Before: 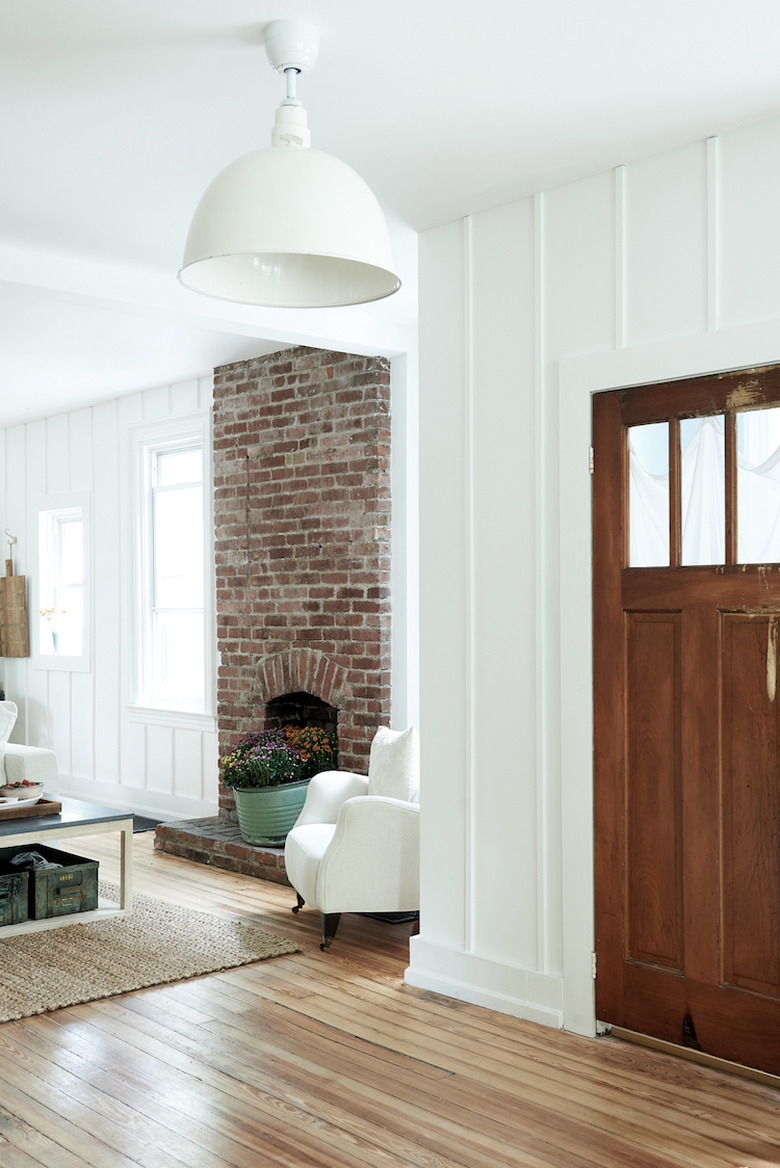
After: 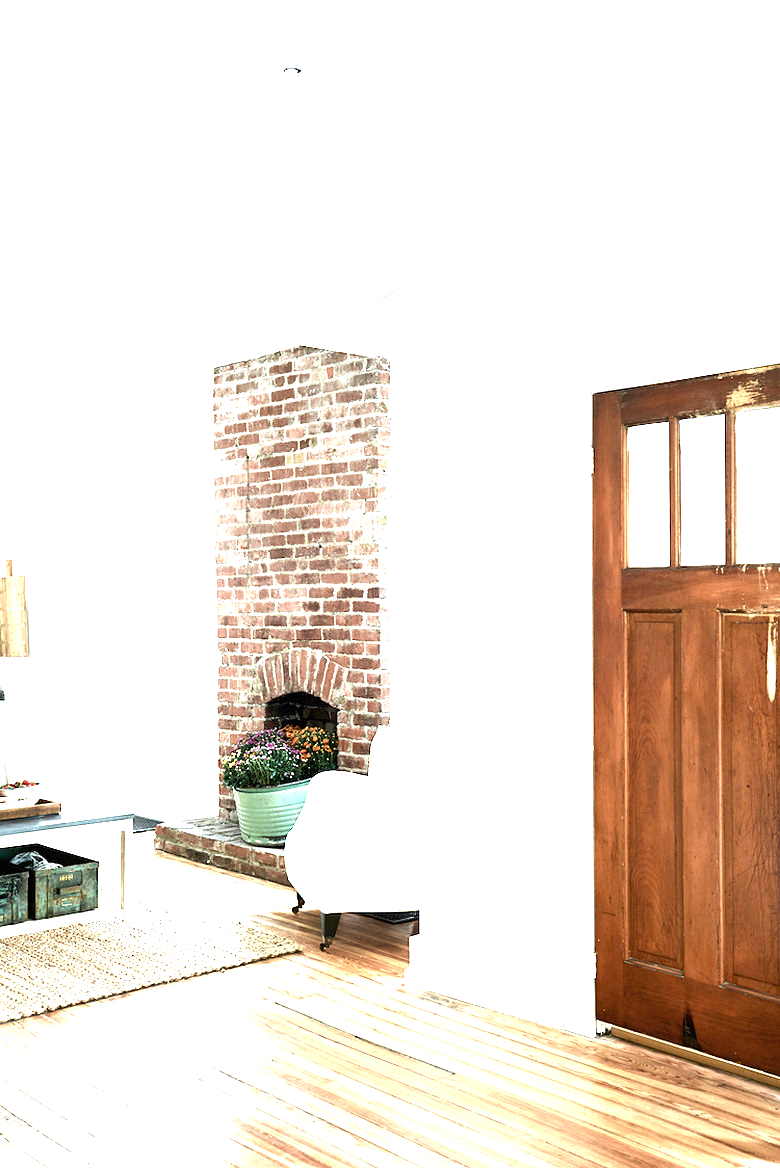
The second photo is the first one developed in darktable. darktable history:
exposure: black level correction 0, exposure 1.454 EV, compensate highlight preservation false
color balance rgb: power › hue 328.61°, perceptual saturation grading › global saturation 20%, perceptual saturation grading › highlights -25.243%, perceptual saturation grading › shadows 24.802%, perceptual brilliance grading › highlights 20.076%, perceptual brilliance grading › mid-tones 20.774%, perceptual brilliance grading › shadows -19.812%
contrast brightness saturation: saturation -0.051
sharpen: amount 0.204
